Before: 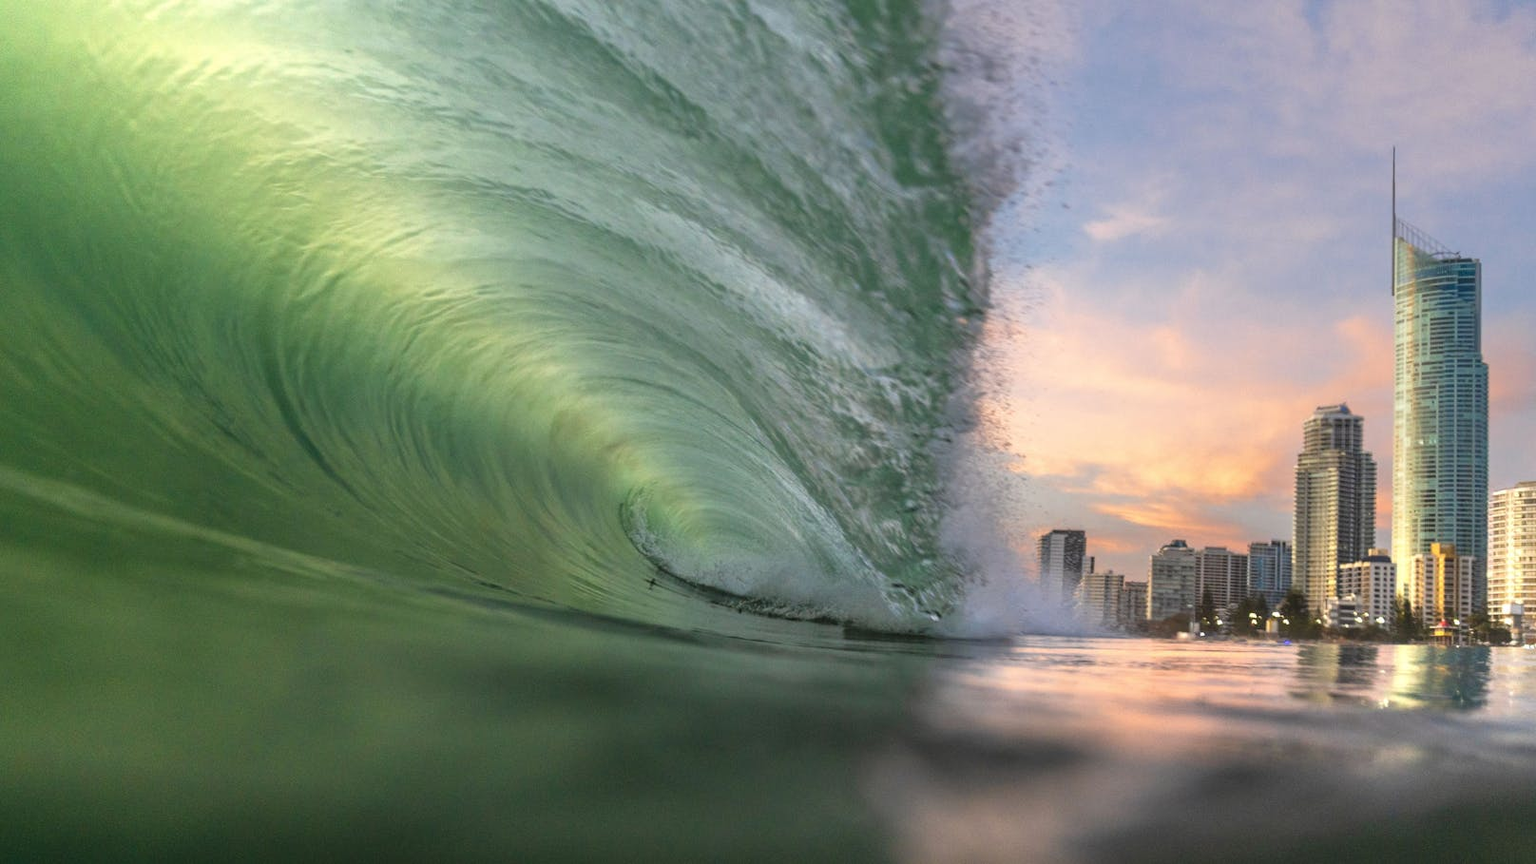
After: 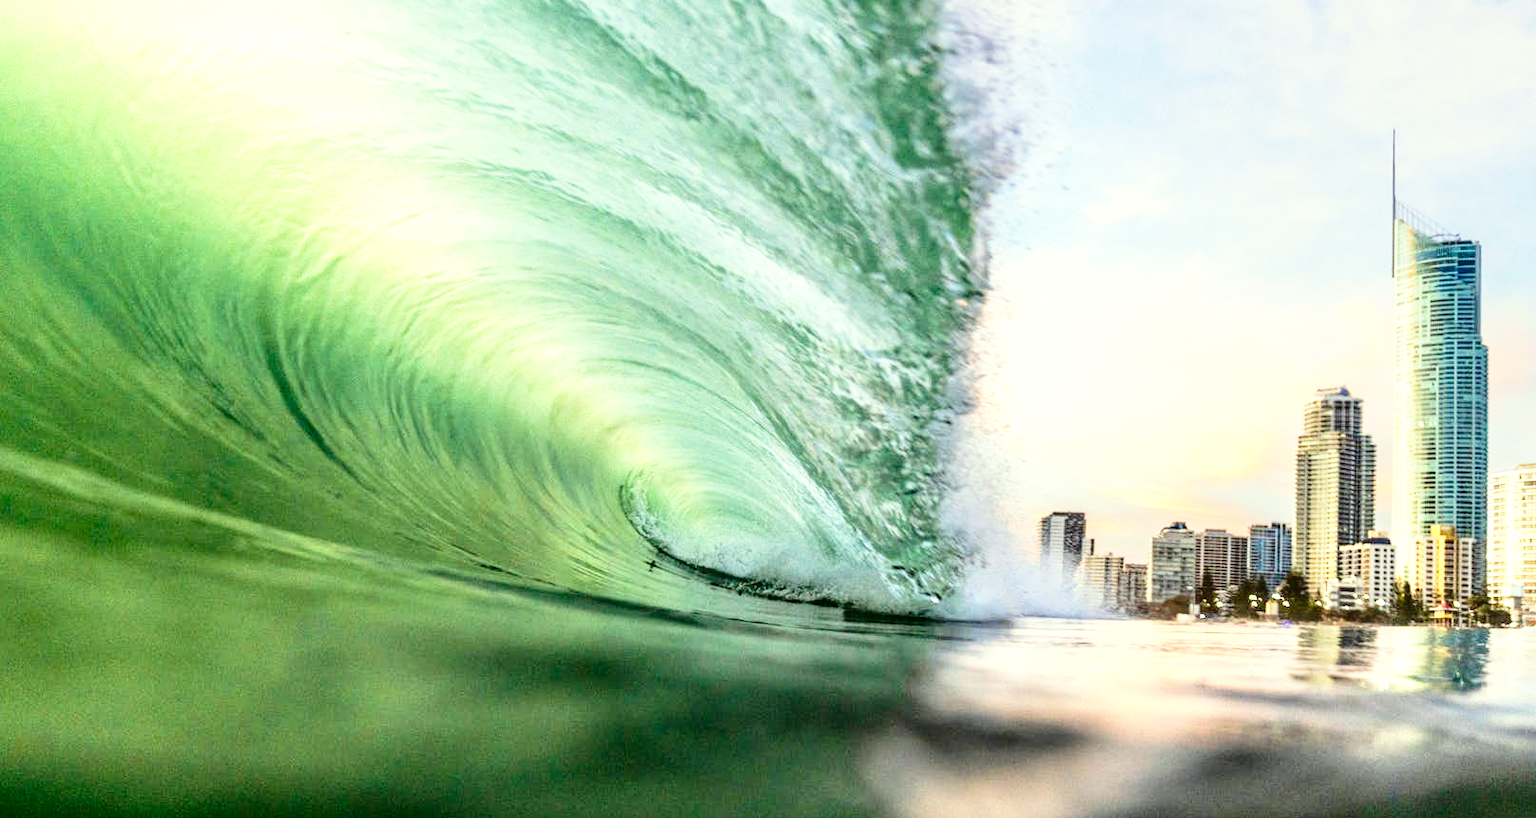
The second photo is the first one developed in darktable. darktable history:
crop and rotate: top 2.159%, bottom 3.061%
local contrast: on, module defaults
contrast brightness saturation: contrast 0.239, brightness -0.224, saturation 0.15
exposure: black level correction 0, exposure 0.694 EV, compensate highlight preservation false
color correction: highlights a* -4.52, highlights b* 5.04, saturation 0.965
velvia: on, module defaults
base curve: curves: ch0 [(0, 0) (0.028, 0.03) (0.121, 0.232) (0.46, 0.748) (0.859, 0.968) (1, 1)], preserve colors none
